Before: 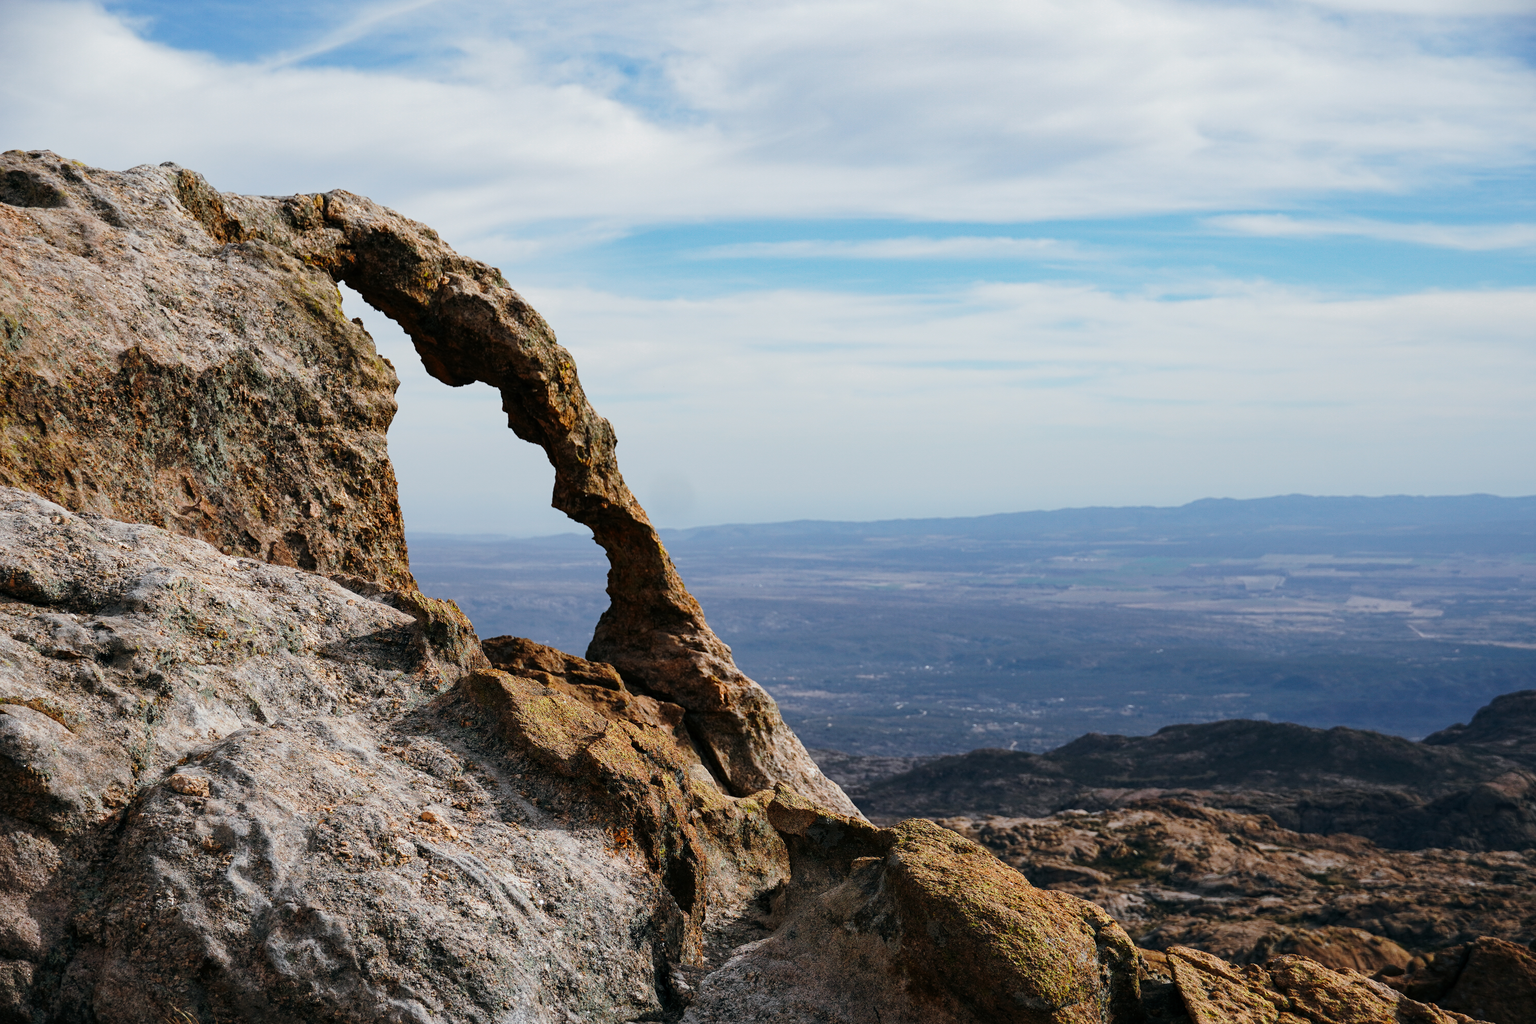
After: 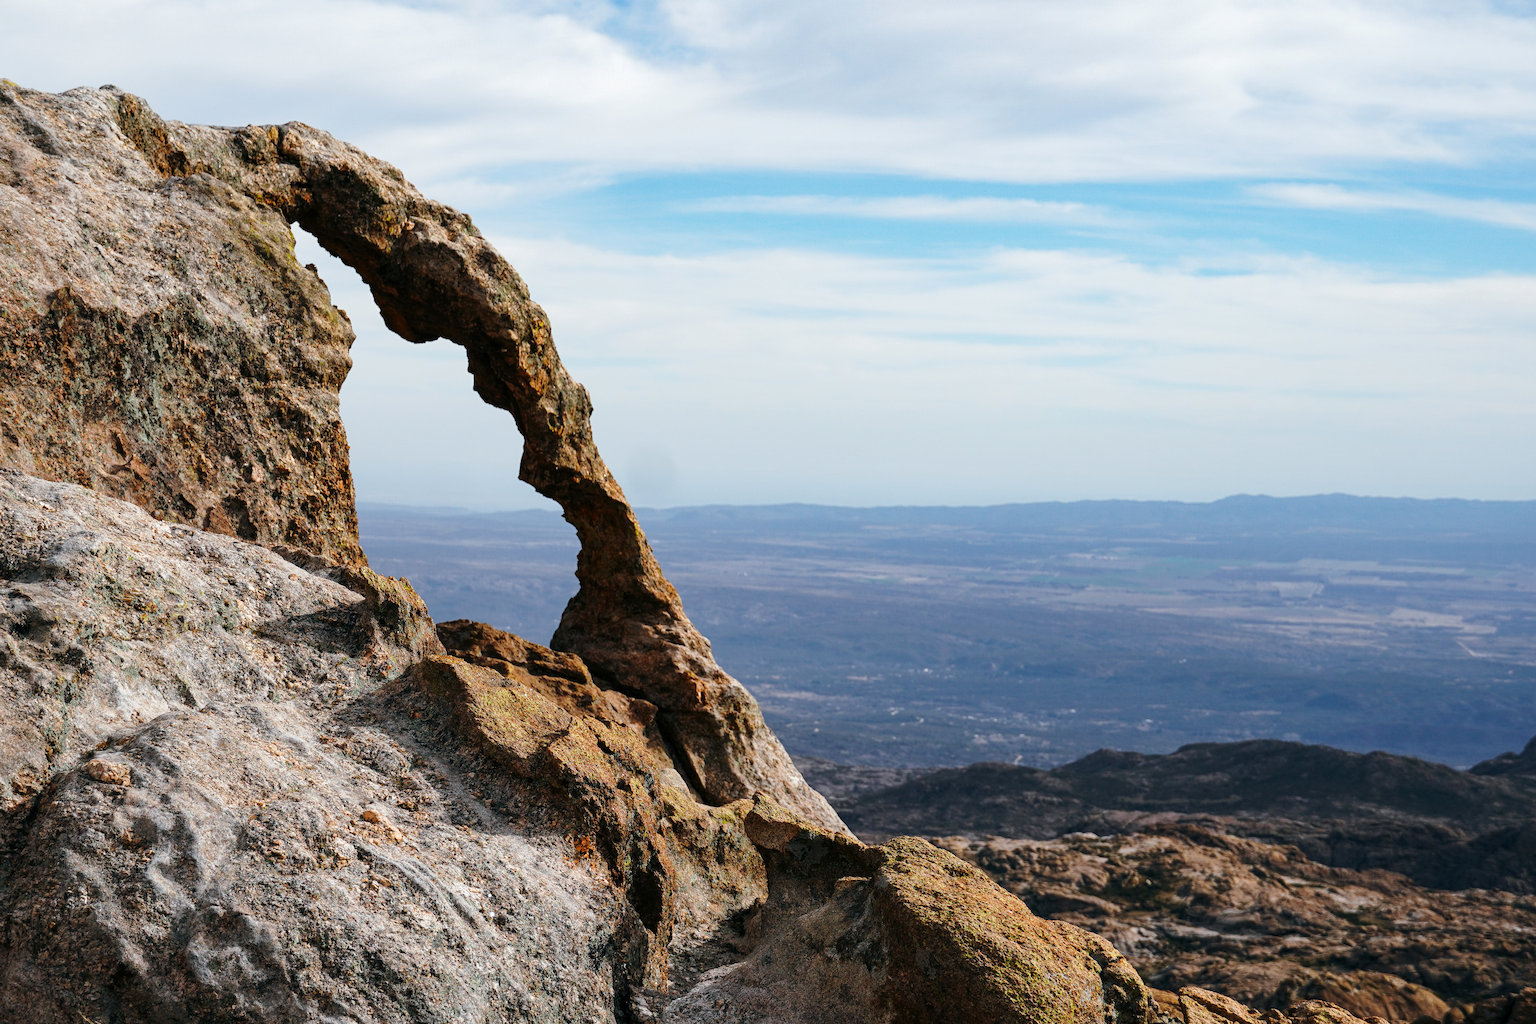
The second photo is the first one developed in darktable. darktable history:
tone equalizer: -8 EV -1.84 EV, -7 EV -1.16 EV, -6 EV -1.62 EV, smoothing diameter 25%, edges refinement/feathering 10, preserve details guided filter
crop and rotate: angle -1.96°, left 3.097%, top 4.154%, right 1.586%, bottom 0.529%
exposure: exposure 0.217 EV, compensate highlight preservation false
